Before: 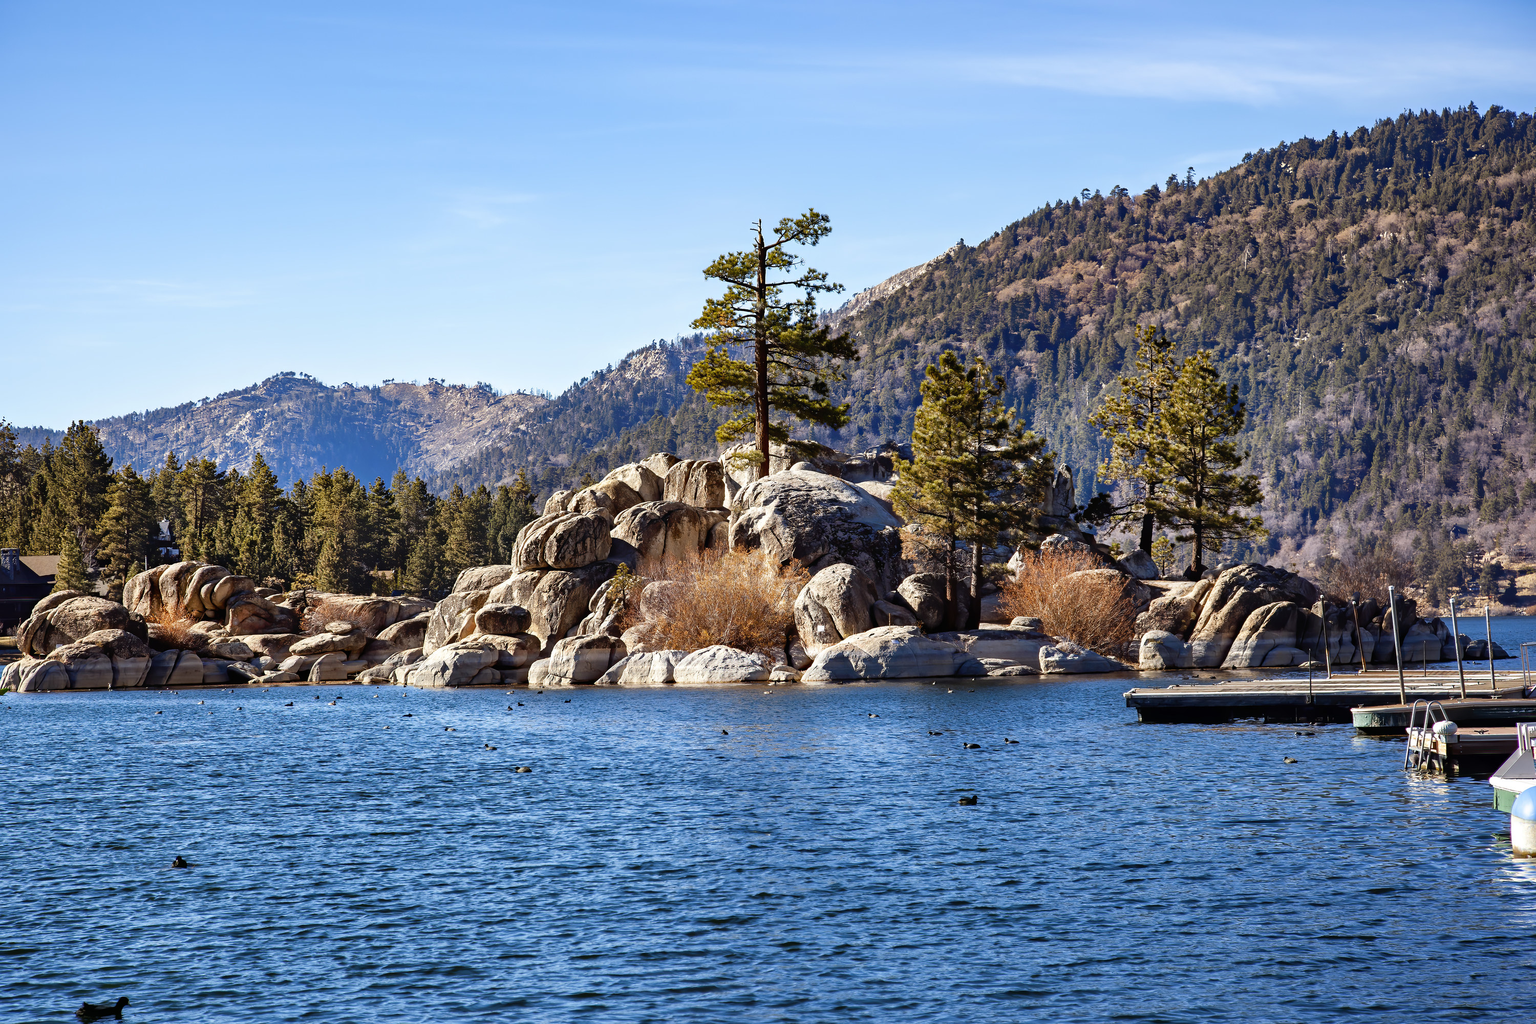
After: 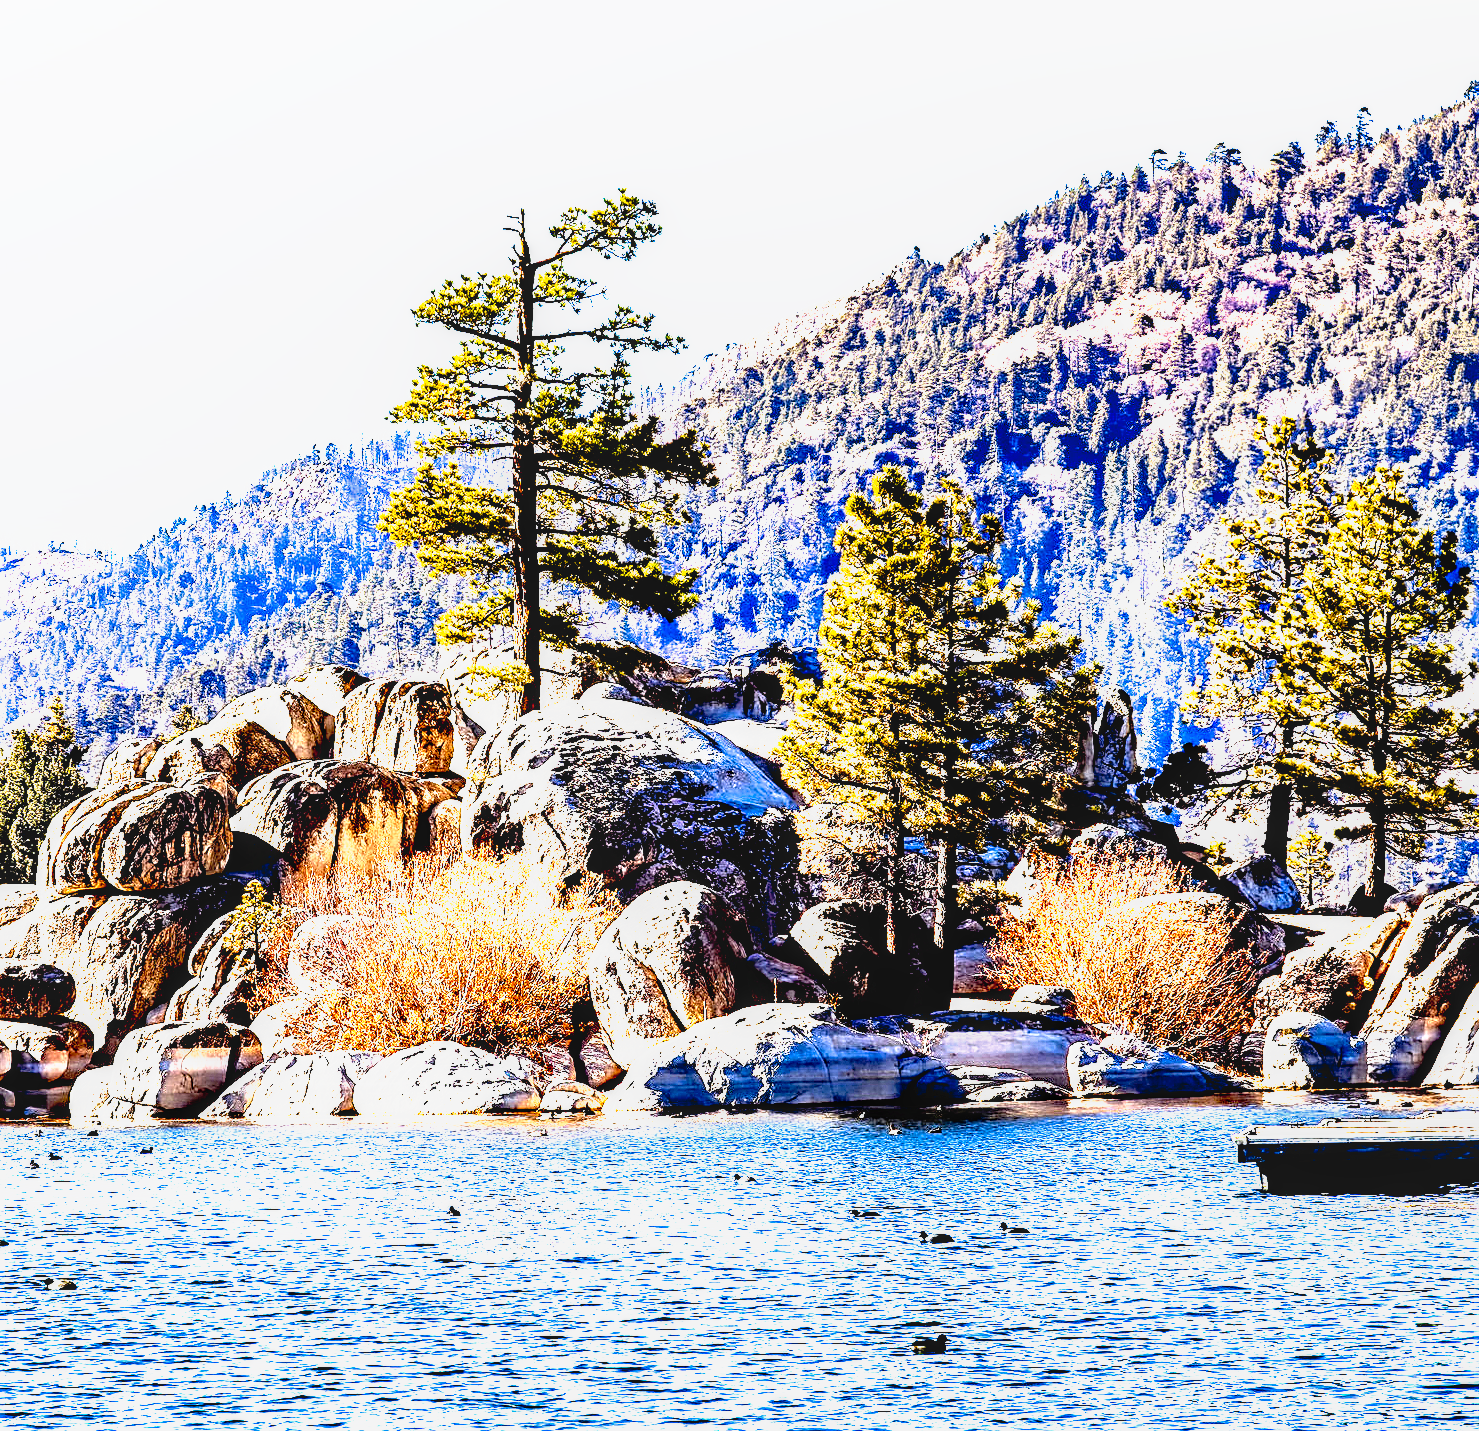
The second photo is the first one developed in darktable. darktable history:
filmic rgb: black relative exposure -7.65 EV, white relative exposure 4.56 EV, threshold 2.96 EV, hardness 3.61, enable highlight reconstruction true
sharpen: on, module defaults
local contrast: on, module defaults
exposure: black level correction 0.008, exposure 0.972 EV, compensate exposure bias true, compensate highlight preservation false
tone curve: curves: ch0 [(0, 0) (0.003, 0.01) (0.011, 0.011) (0.025, 0.008) (0.044, 0.007) (0.069, 0.006) (0.1, 0.005) (0.136, 0.015) (0.177, 0.094) (0.224, 0.241) (0.277, 0.369) (0.335, 0.5) (0.399, 0.648) (0.468, 0.811) (0.543, 0.975) (0.623, 0.989) (0.709, 0.989) (0.801, 0.99) (0.898, 0.99) (1, 1)], preserve colors none
crop: left 32.082%, top 10.955%, right 18.603%, bottom 17.451%
tone equalizer: mask exposure compensation -0.486 EV
